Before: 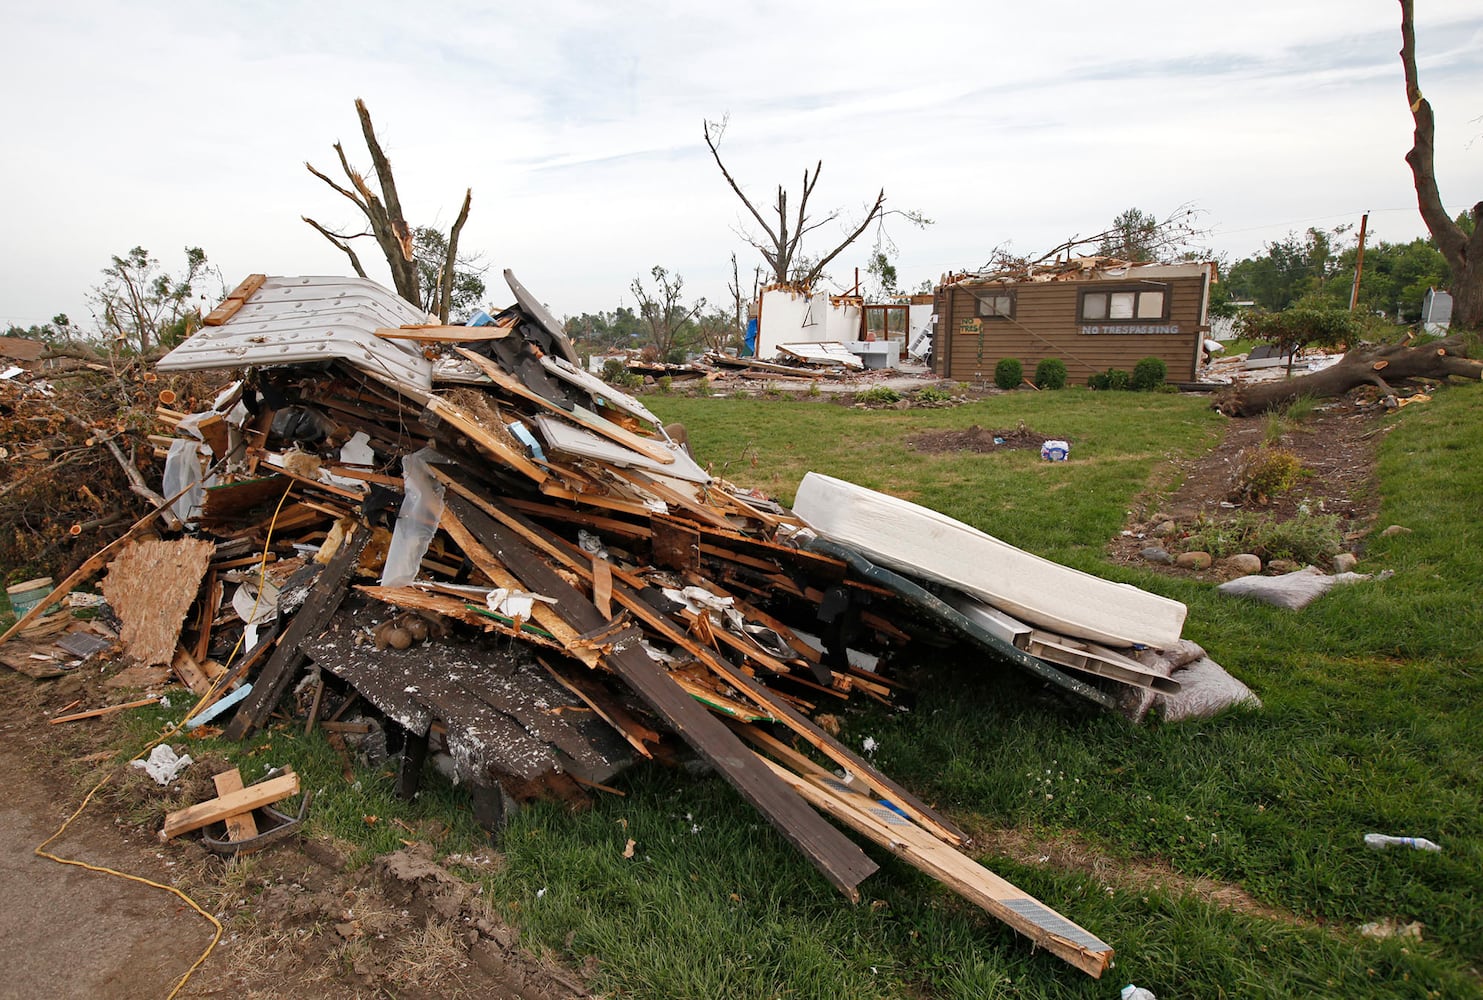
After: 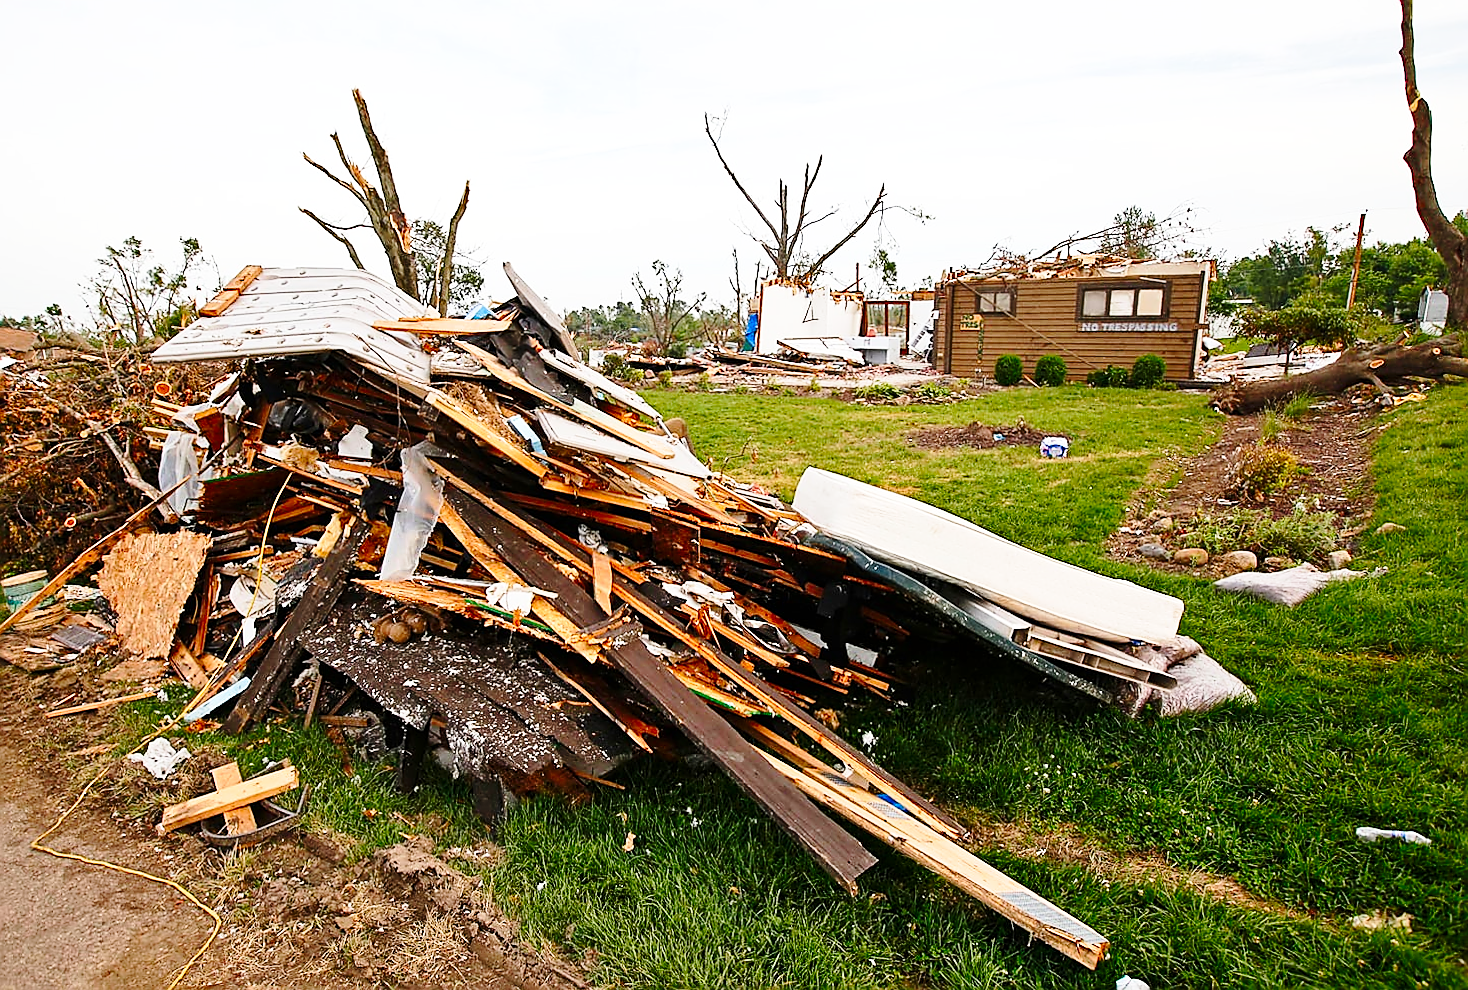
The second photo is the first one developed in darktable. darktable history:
contrast brightness saturation: contrast 0.16, saturation 0.32
base curve: curves: ch0 [(0, 0) (0.028, 0.03) (0.121, 0.232) (0.46, 0.748) (0.859, 0.968) (1, 1)], preserve colors none
rotate and perspective: rotation 0.174°, lens shift (vertical) 0.013, lens shift (horizontal) 0.019, shear 0.001, automatic cropping original format, crop left 0.007, crop right 0.991, crop top 0.016, crop bottom 0.997
sharpen: radius 1.4, amount 1.25, threshold 0.7
color balance rgb: on, module defaults
